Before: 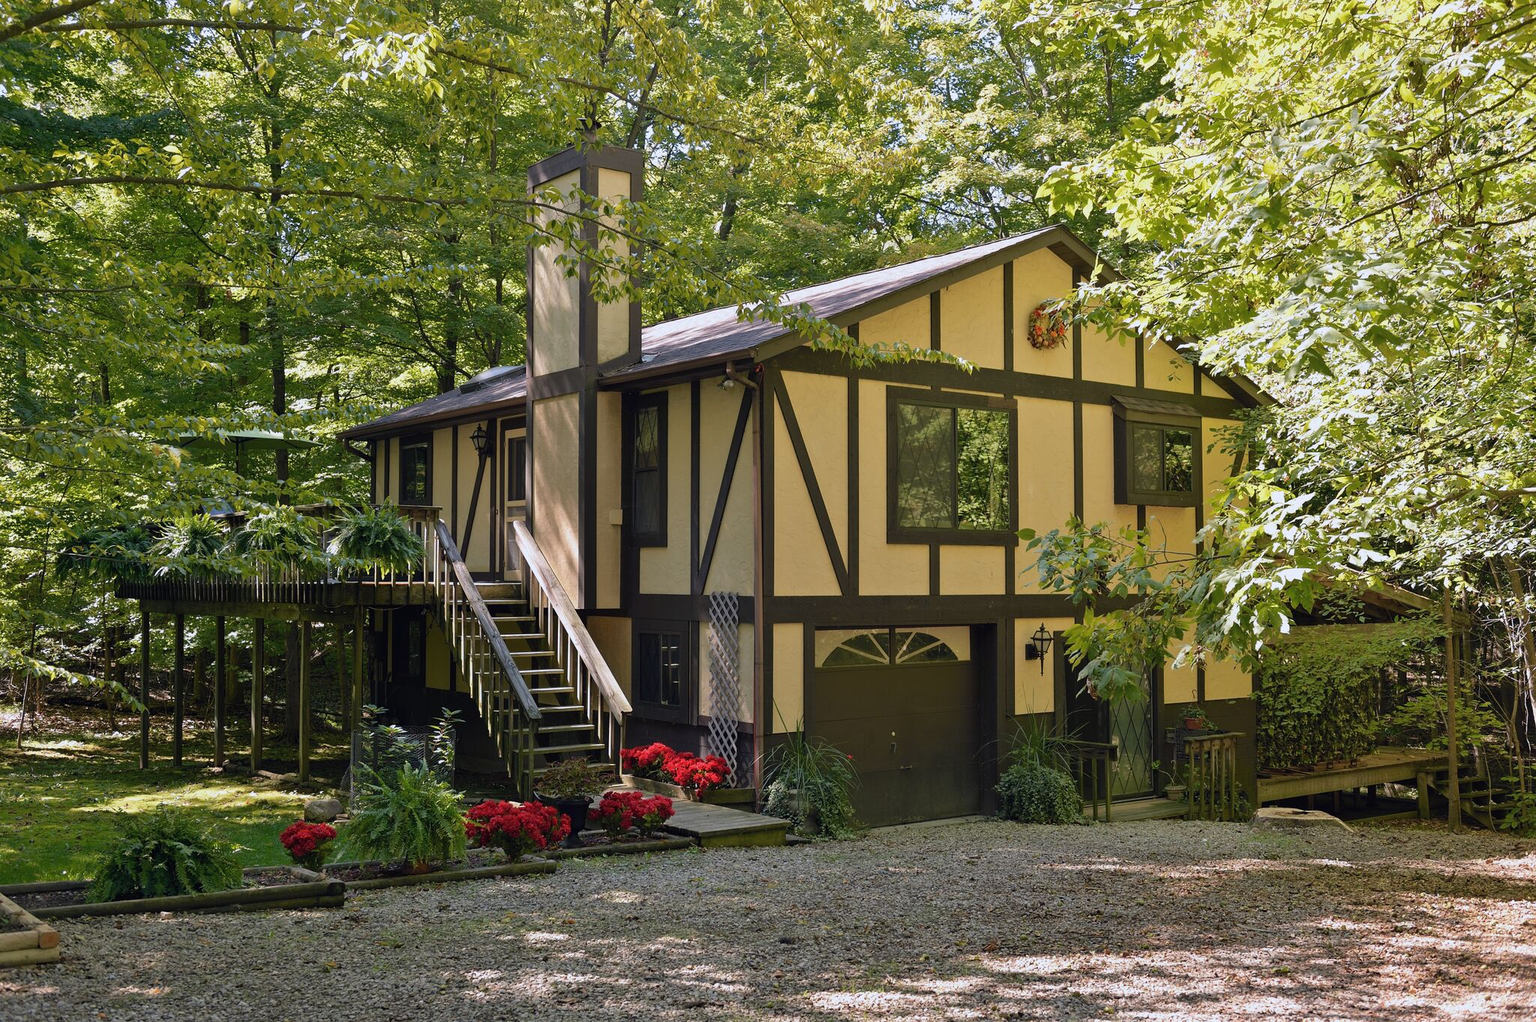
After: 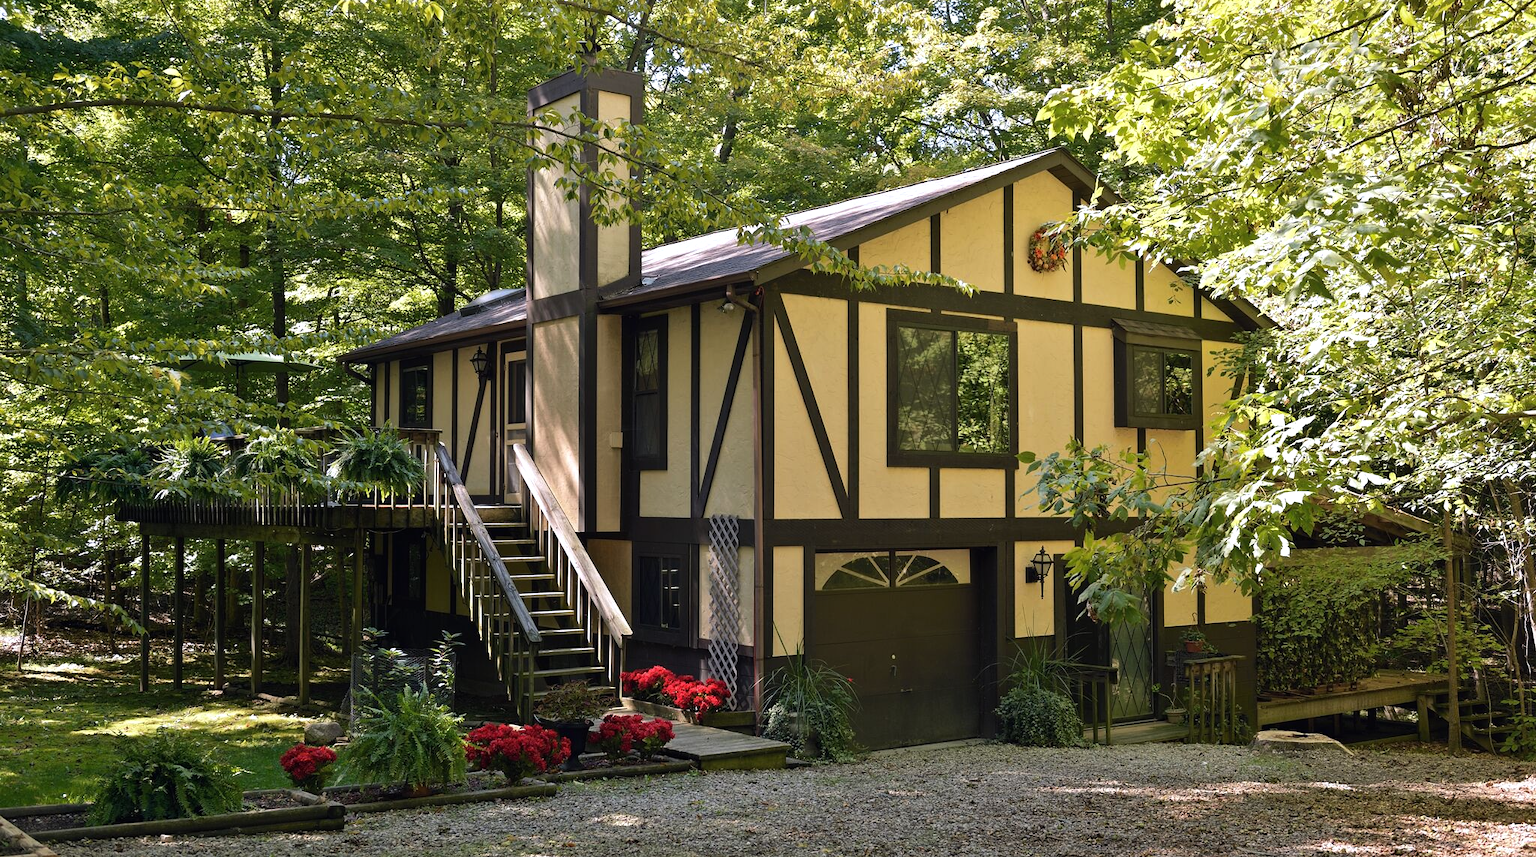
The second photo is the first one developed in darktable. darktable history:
crop: top 7.625%, bottom 8.027%
tone equalizer: -8 EV -0.417 EV, -7 EV -0.389 EV, -6 EV -0.333 EV, -5 EV -0.222 EV, -3 EV 0.222 EV, -2 EV 0.333 EV, -1 EV 0.389 EV, +0 EV 0.417 EV, edges refinement/feathering 500, mask exposure compensation -1.57 EV, preserve details no
